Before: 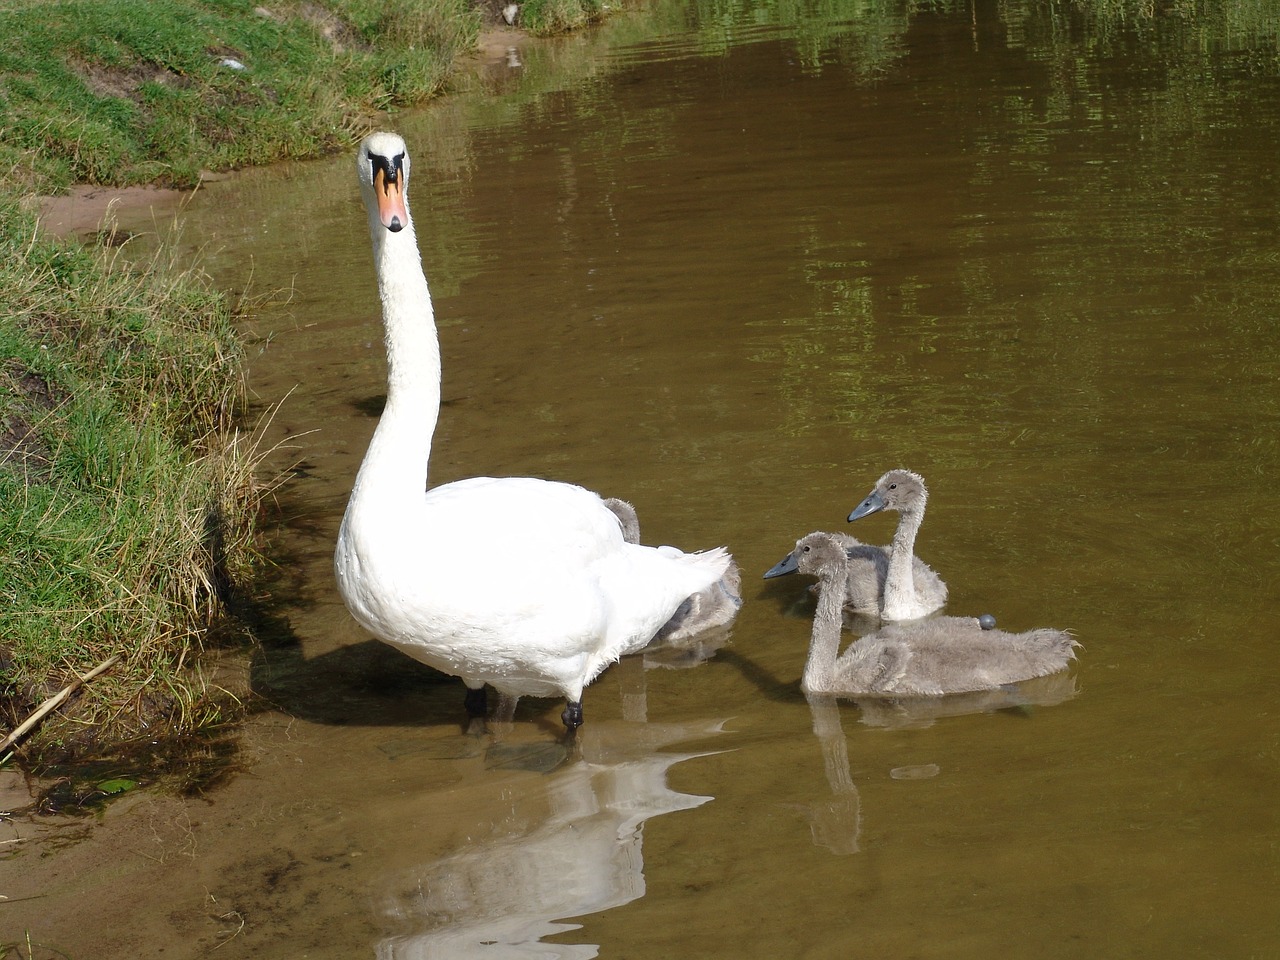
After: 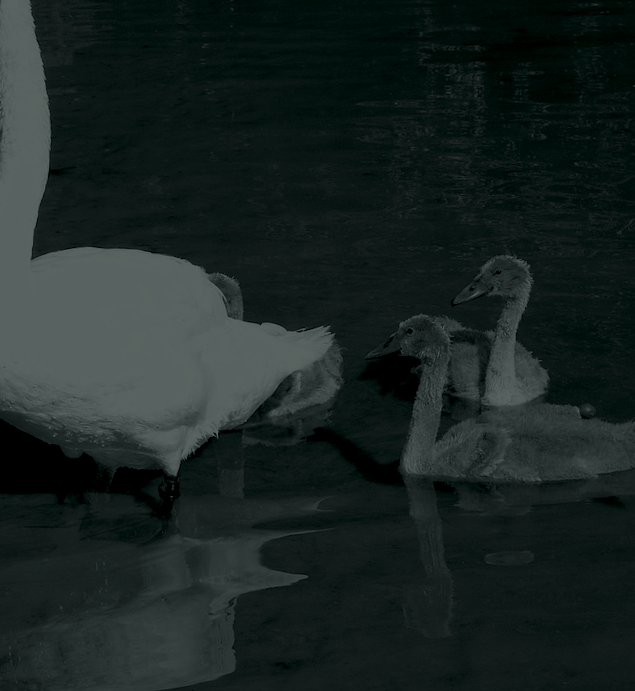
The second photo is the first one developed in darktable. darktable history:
exposure: black level correction 0.007, exposure 0.159 EV, compensate highlight preservation false
rotate and perspective: rotation 2.17°, automatic cropping off
color correction: highlights b* 3
crop: left 31.379%, top 24.658%, right 20.326%, bottom 6.628%
colorize: hue 90°, saturation 19%, lightness 1.59%, version 1
contrast brightness saturation: contrast 0.05
